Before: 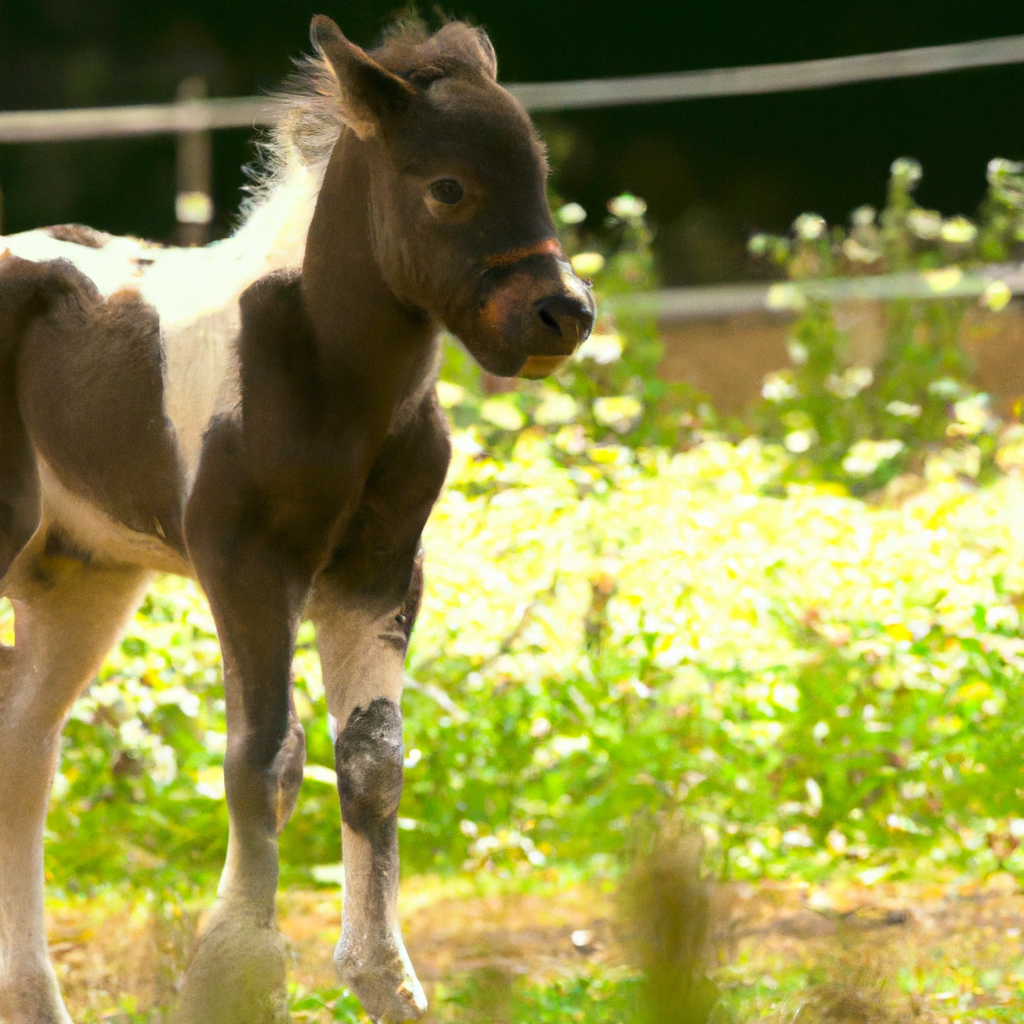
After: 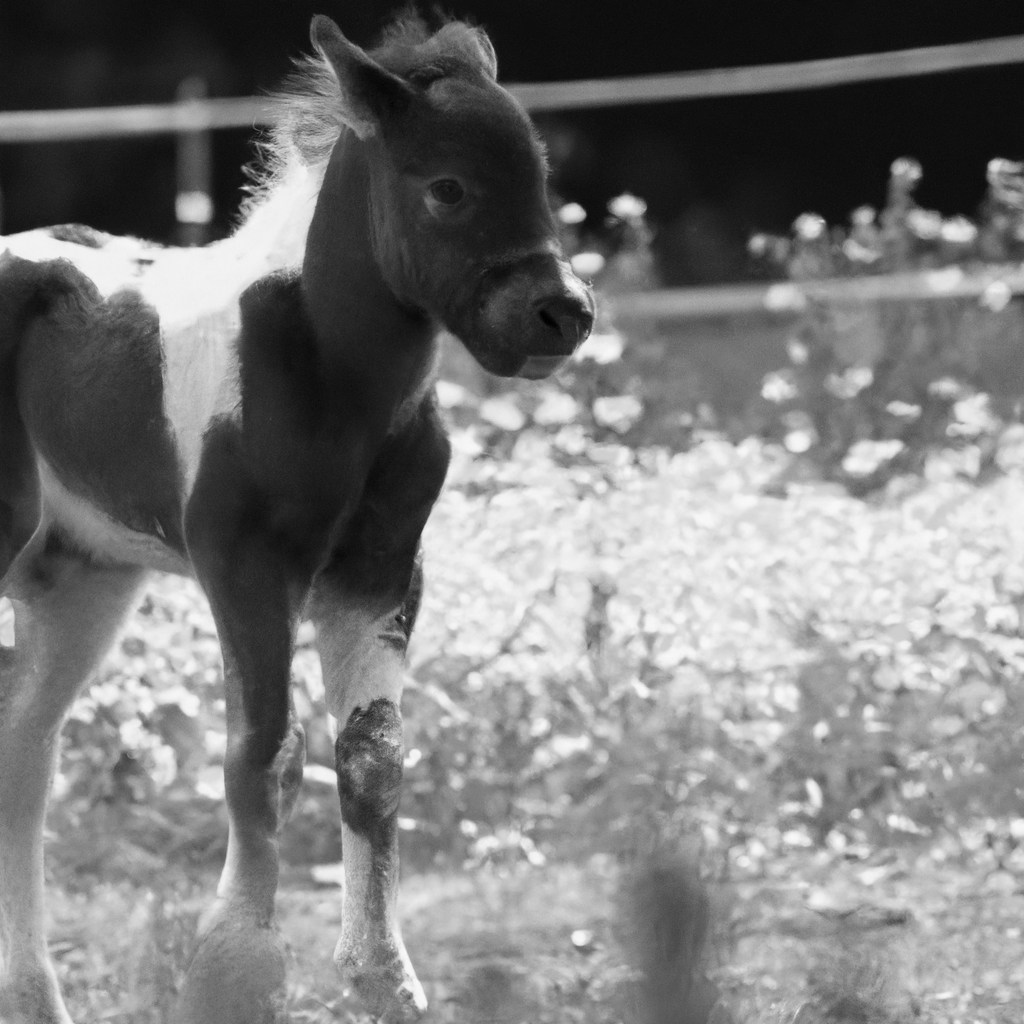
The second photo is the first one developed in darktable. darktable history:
color calibration: output gray [0.18, 0.41, 0.41, 0], gray › normalize channels true, illuminant same as pipeline (D50), adaptation XYZ, x 0.346, y 0.359, gamut compression 0
contrast brightness saturation: contrast 0.1, brightness 0.03, saturation 0.09
